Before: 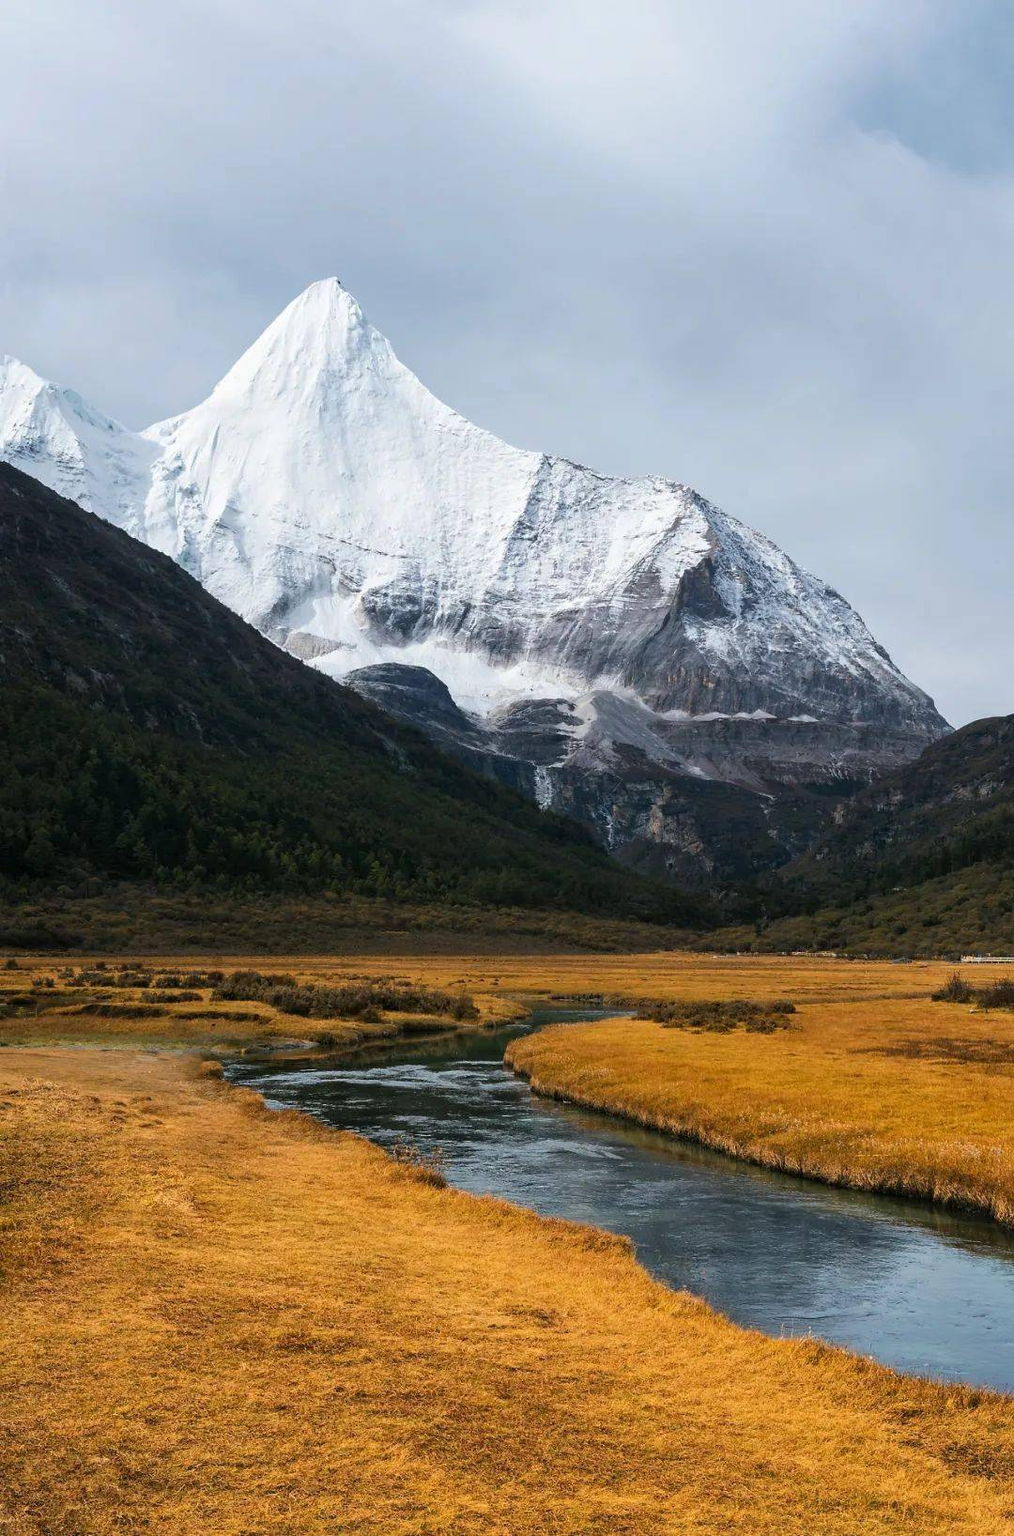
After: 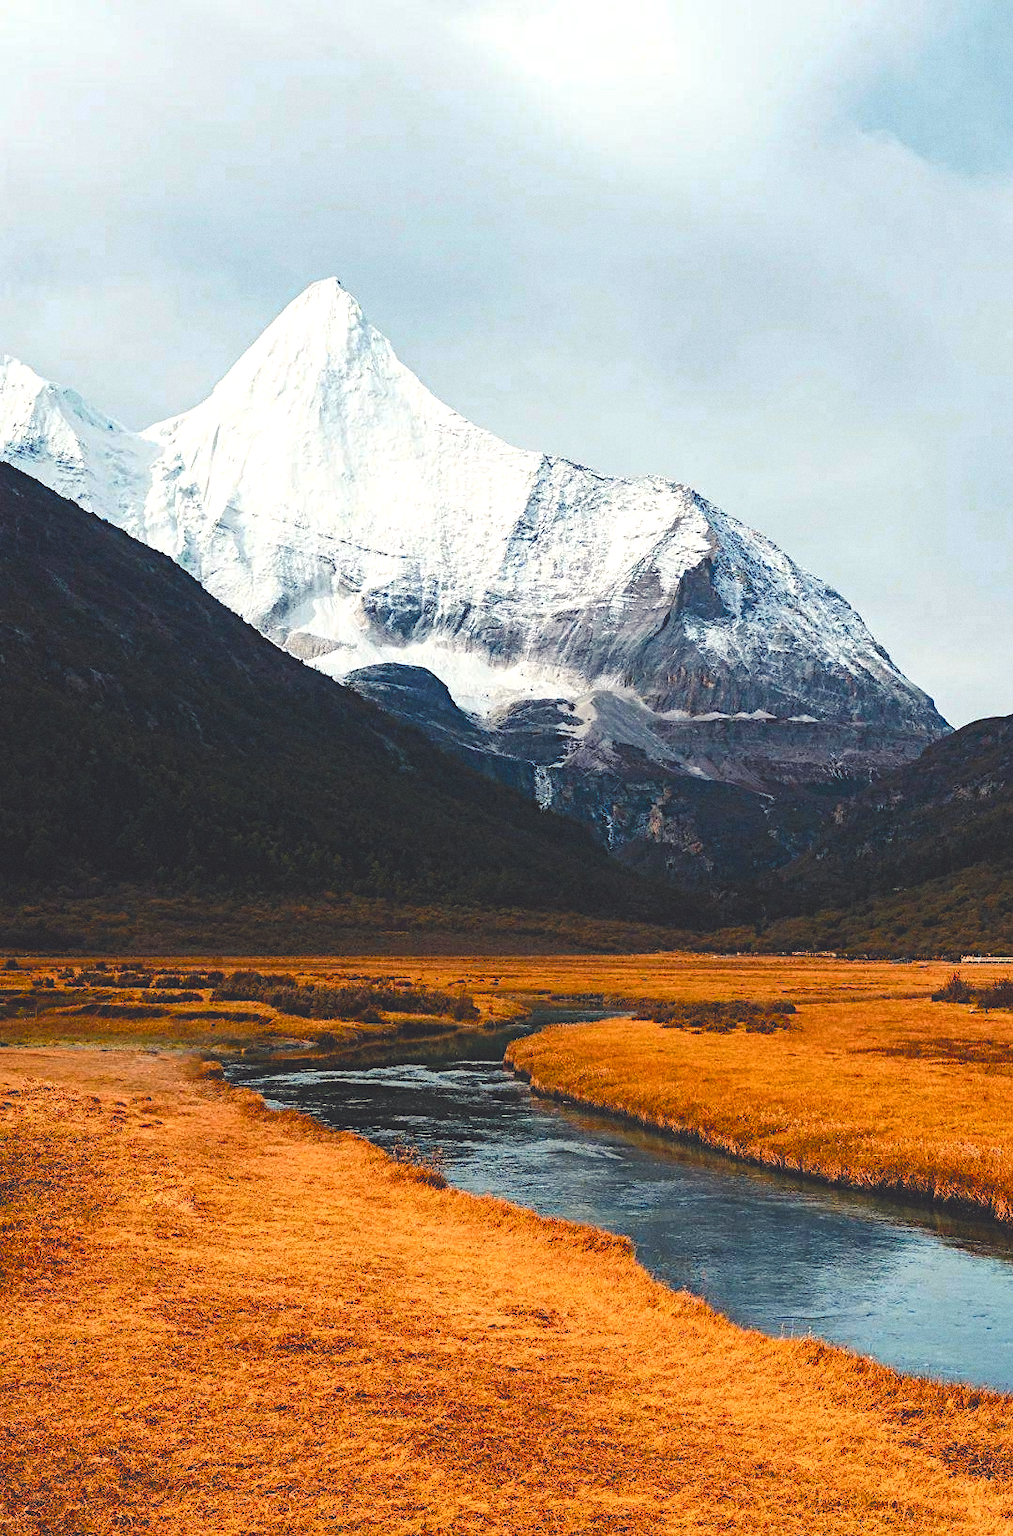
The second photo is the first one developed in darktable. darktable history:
contrast equalizer "negative clarity": octaves 7, y [[0.6 ×6], [0.55 ×6], [0 ×6], [0 ×6], [0 ×6]], mix -0.3
color equalizer "creative | pacific": saturation › orange 1.03, saturation › yellow 0.883, saturation › green 0.883, saturation › blue 1.08, saturation › magenta 1.05, hue › orange -4.88, hue › green 8.78, brightness › red 1.06, brightness › orange 1.08, brightness › yellow 0.916, brightness › green 0.916, brightness › cyan 1.04, brightness › blue 1.12, brightness › magenta 1.07
diffuse or sharpen "_builtin_sharpen demosaicing | AA filter": edge sensitivity 1, 1st order anisotropy 100%, 2nd order anisotropy 100%, 3rd order anisotropy 100%, 4th order anisotropy 100%, 1st order speed -25%, 2nd order speed -25%, 3rd order speed -25%, 4th order speed -25%
diffuse or sharpen "bloom 20%": radius span 32, 1st order speed 50%, 2nd order speed 50%, 3rd order speed 50%, 4th order speed 50% | blend: blend mode normal, opacity 20%; mask: uniform (no mask)
rgb primaries "creative | pacific": red hue -0.042, red purity 1.1, green hue 0.047, green purity 1.12, blue hue -0.089, blue purity 0.88
tone equalizer "_builtin_contrast tone curve | soft": -8 EV -0.417 EV, -7 EV -0.389 EV, -6 EV -0.333 EV, -5 EV -0.222 EV, -3 EV 0.222 EV, -2 EV 0.333 EV, -1 EV 0.389 EV, +0 EV 0.417 EV, edges refinement/feathering 500, mask exposure compensation -1.57 EV, preserve details no
color balance rgb "creative | pacific": shadows lift › chroma 3%, shadows lift › hue 280.8°, power › hue 330°, highlights gain › chroma 3%, highlights gain › hue 75.6°, global offset › luminance 2%, perceptual saturation grading › global saturation 20%, perceptual saturation grading › highlights -25%, perceptual saturation grading › shadows 50%, global vibrance 20.33%
grain "film": coarseness 0.09 ISO
